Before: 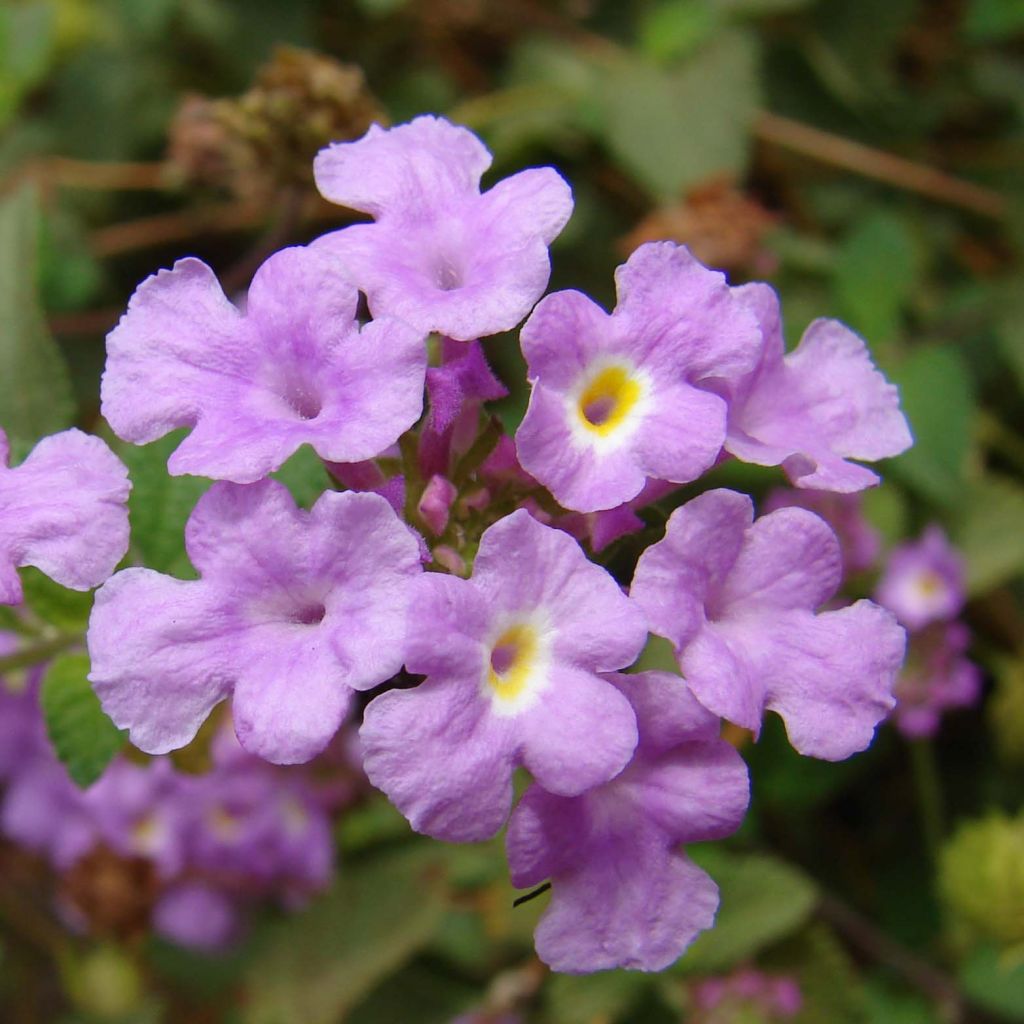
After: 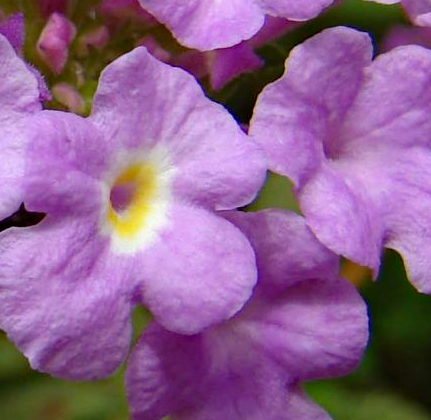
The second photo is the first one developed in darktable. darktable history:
haze removal: strength 0.29, distance 0.25, compatibility mode true, adaptive false
crop: left 37.221%, top 45.169%, right 20.63%, bottom 13.777%
